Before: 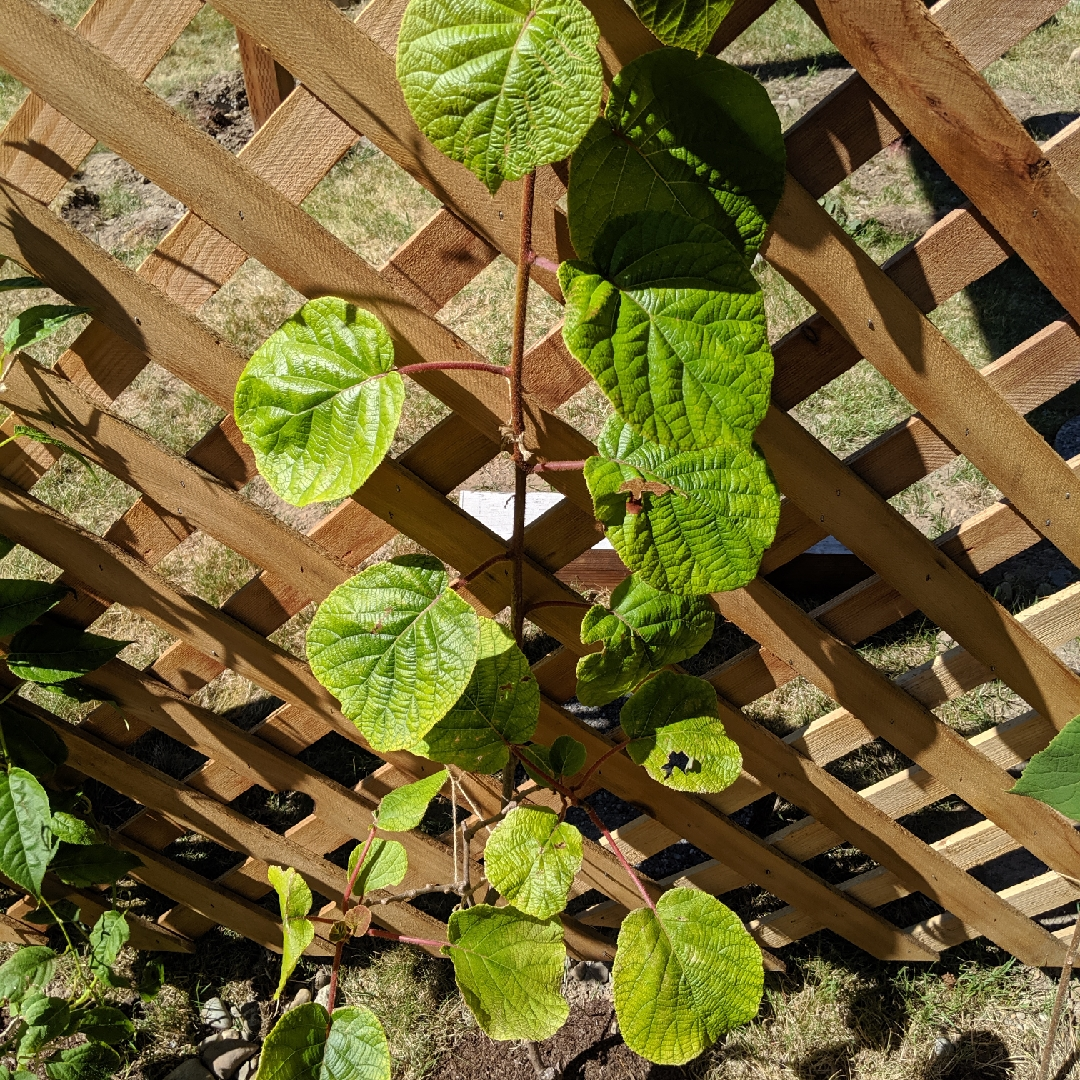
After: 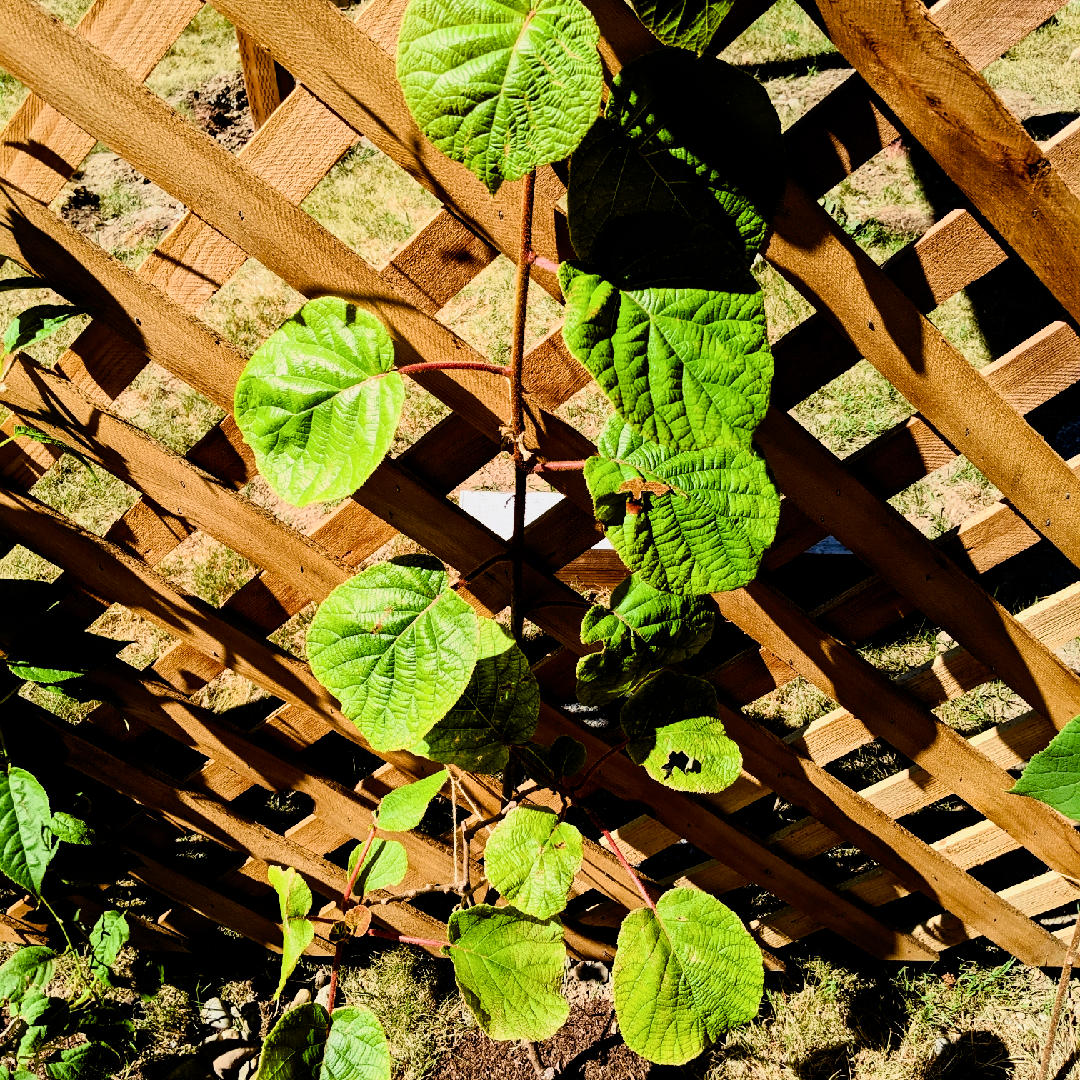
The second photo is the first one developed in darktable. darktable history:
color balance rgb: perceptual saturation grading › global saturation 20%, perceptual saturation grading › highlights -25.734%, perceptual saturation grading › shadows 49.697%, global vibrance 5.733%, contrast 3.614%
filmic rgb: black relative exposure -5.11 EV, white relative exposure 3.98 EV, hardness 2.89, contrast 1.401, highlights saturation mix -28.63%
contrast brightness saturation: saturation -0.047
tone curve: curves: ch0 [(0, 0) (0.091, 0.075) (0.389, 0.441) (0.696, 0.808) (0.844, 0.908) (0.909, 0.942) (1, 0.973)]; ch1 [(0, 0) (0.437, 0.404) (0.48, 0.486) (0.5, 0.5) (0.529, 0.556) (0.58, 0.606) (0.616, 0.654) (1, 1)]; ch2 [(0, 0) (0.442, 0.415) (0.5, 0.5) (0.535, 0.567) (0.585, 0.632) (1, 1)], color space Lab, independent channels, preserve colors none
